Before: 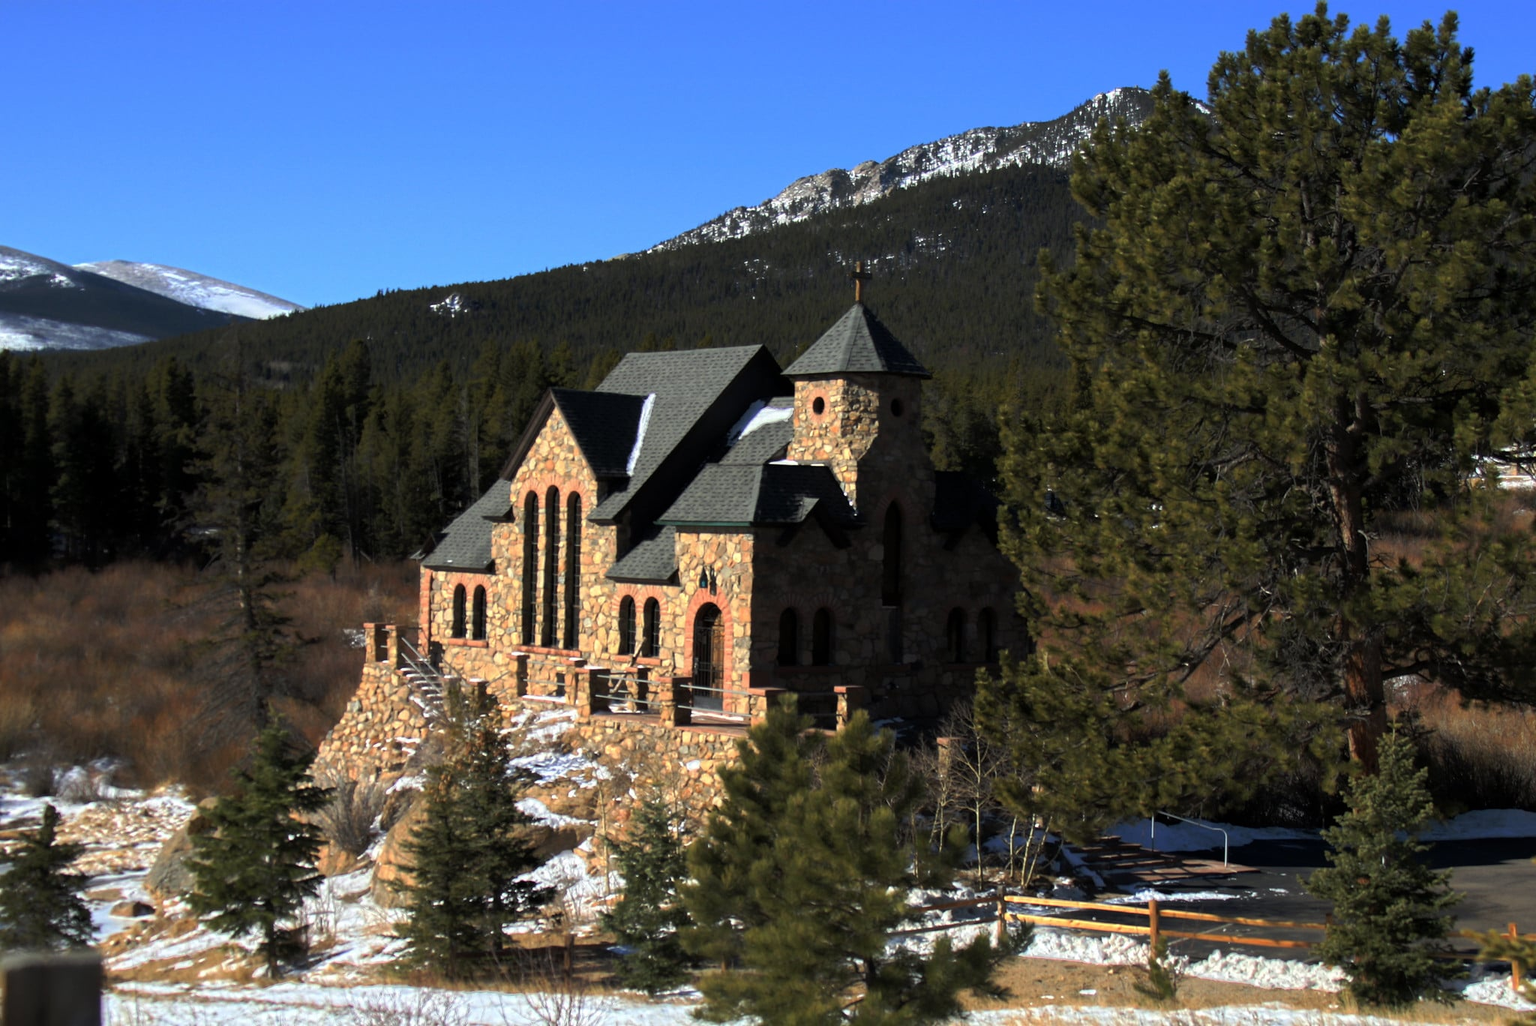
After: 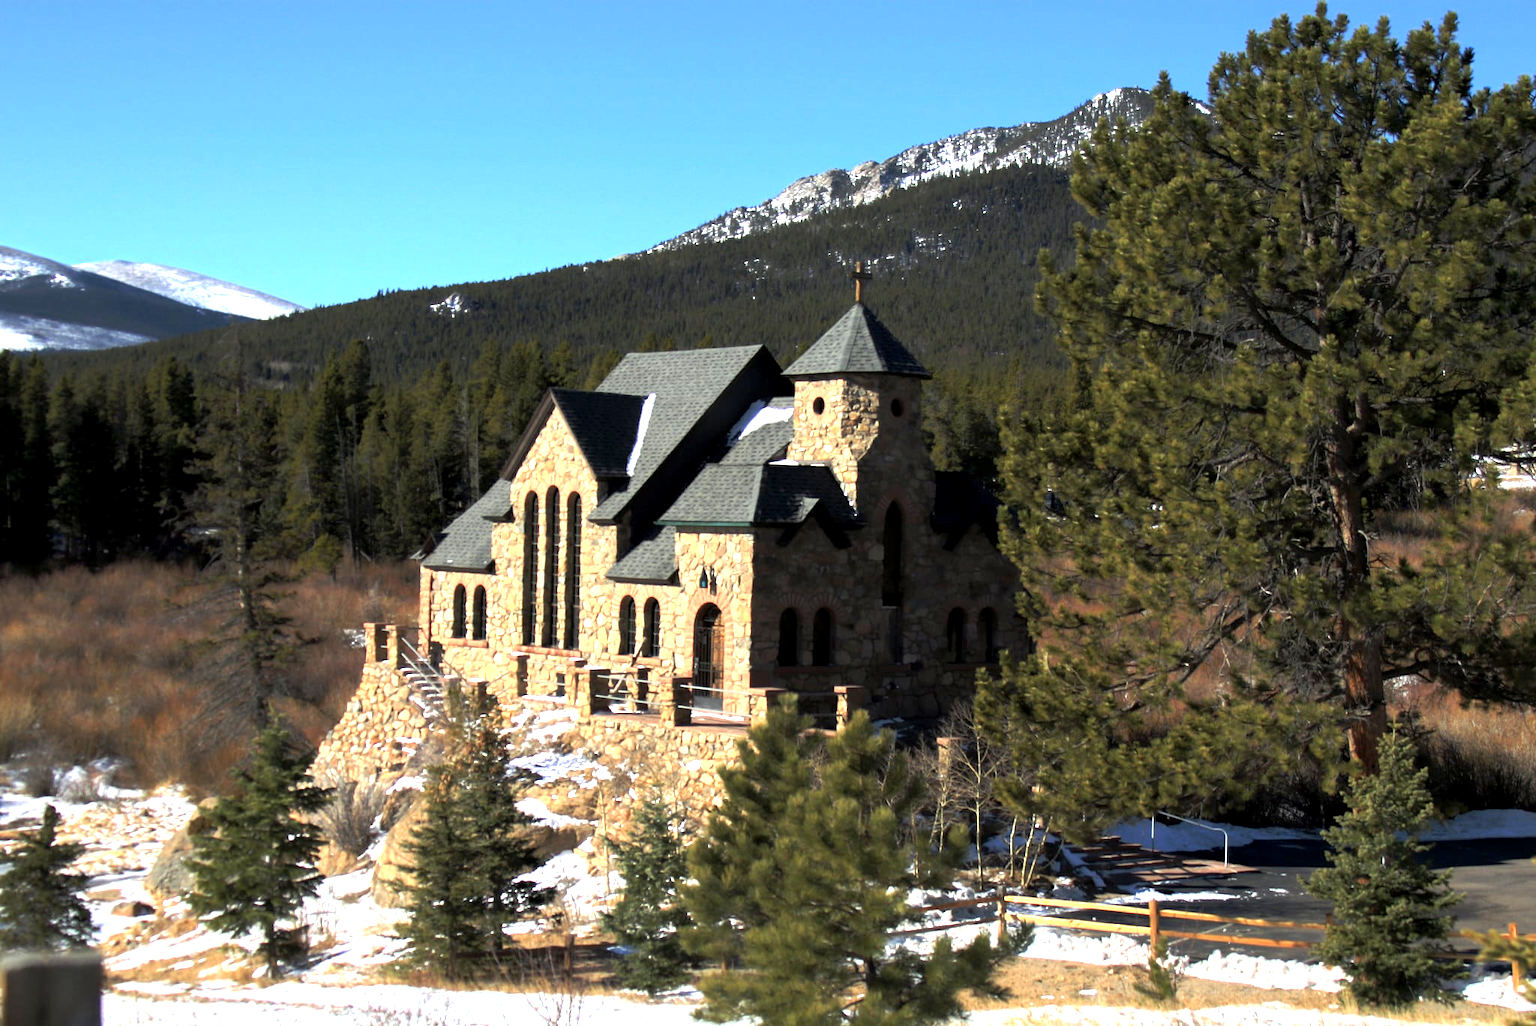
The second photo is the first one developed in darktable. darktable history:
exposure: black level correction 0.001, exposure 1.12 EV, compensate exposure bias true, compensate highlight preservation false
